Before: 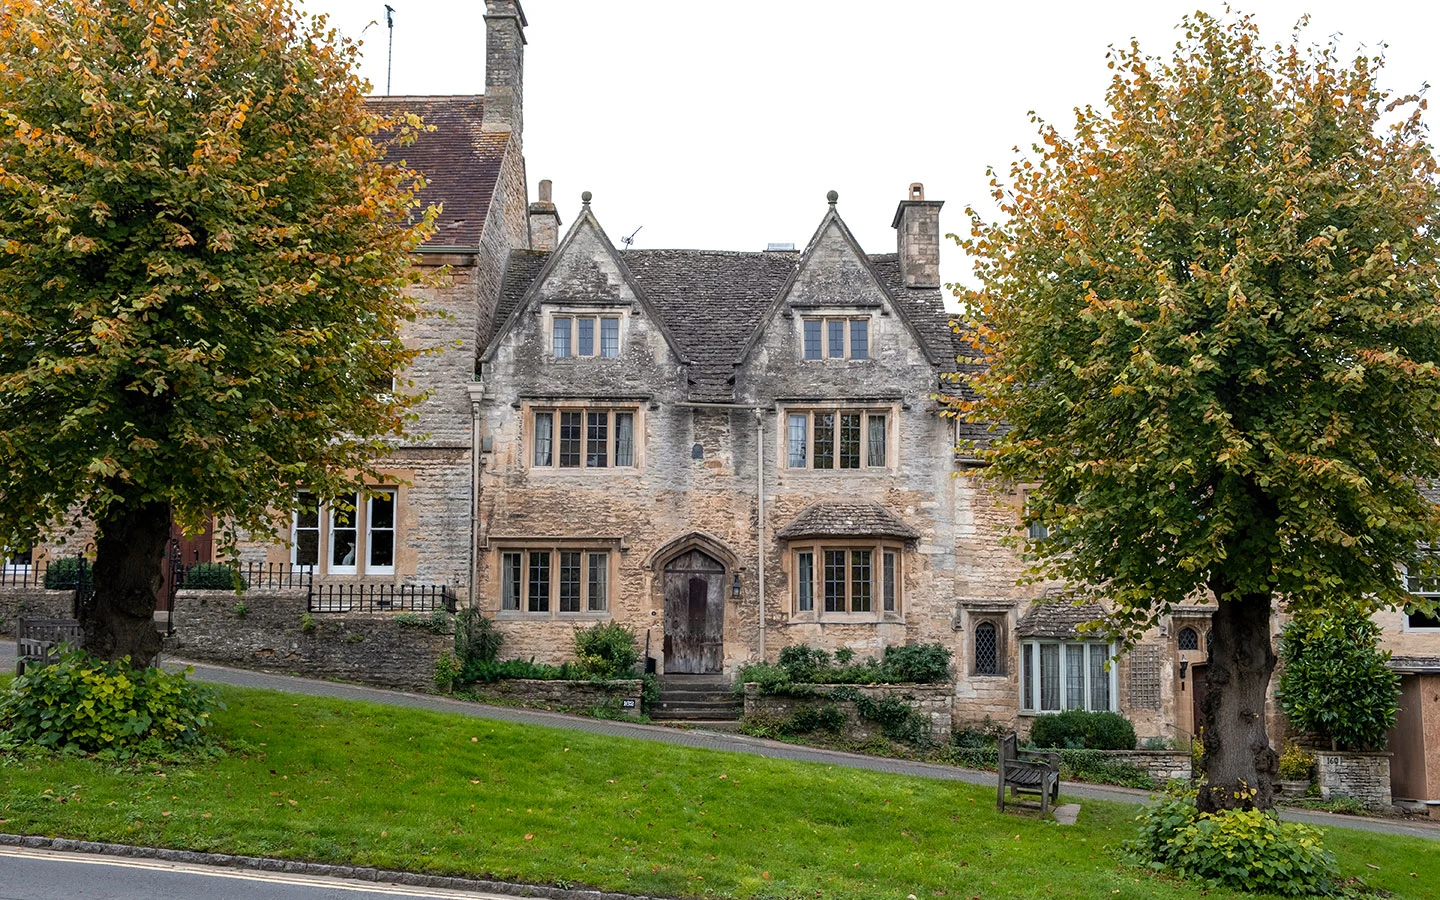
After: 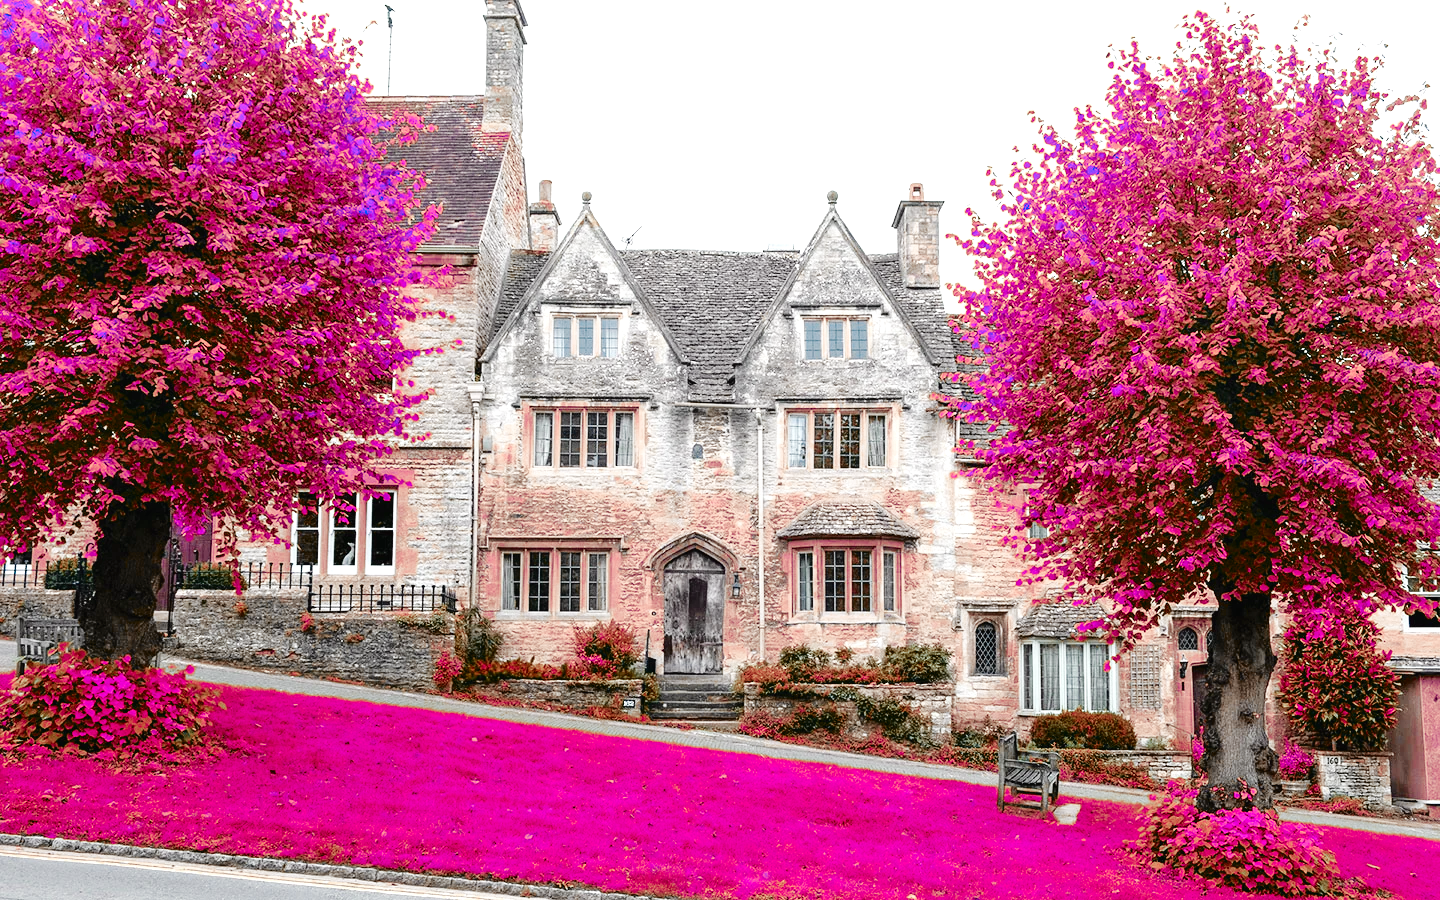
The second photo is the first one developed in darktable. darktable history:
shadows and highlights: radius 111.05, shadows 51.39, white point adjustment 9.02, highlights -2.98, soften with gaussian
color zones: curves: ch0 [(0.826, 0.353)]; ch1 [(0.242, 0.647) (0.889, 0.342)]; ch2 [(0.246, 0.089) (0.969, 0.068)]
base curve: curves: ch0 [(0, 0) (0.158, 0.273) (0.879, 0.895) (1, 1)], preserve colors none
tone curve: curves: ch0 [(0, 0.013) (0.129, 0.1) (0.327, 0.382) (0.489, 0.573) (0.66, 0.748) (0.858, 0.926) (1, 0.977)]; ch1 [(0, 0) (0.353, 0.344) (0.45, 0.46) (0.498, 0.498) (0.521, 0.512) (0.563, 0.559) (0.592, 0.585) (0.647, 0.68) (1, 1)]; ch2 [(0, 0) (0.333, 0.346) (0.375, 0.375) (0.427, 0.44) (0.476, 0.492) (0.511, 0.508) (0.528, 0.533) (0.579, 0.61) (0.612, 0.644) (0.66, 0.715) (1, 1)], color space Lab, independent channels, preserve colors none
